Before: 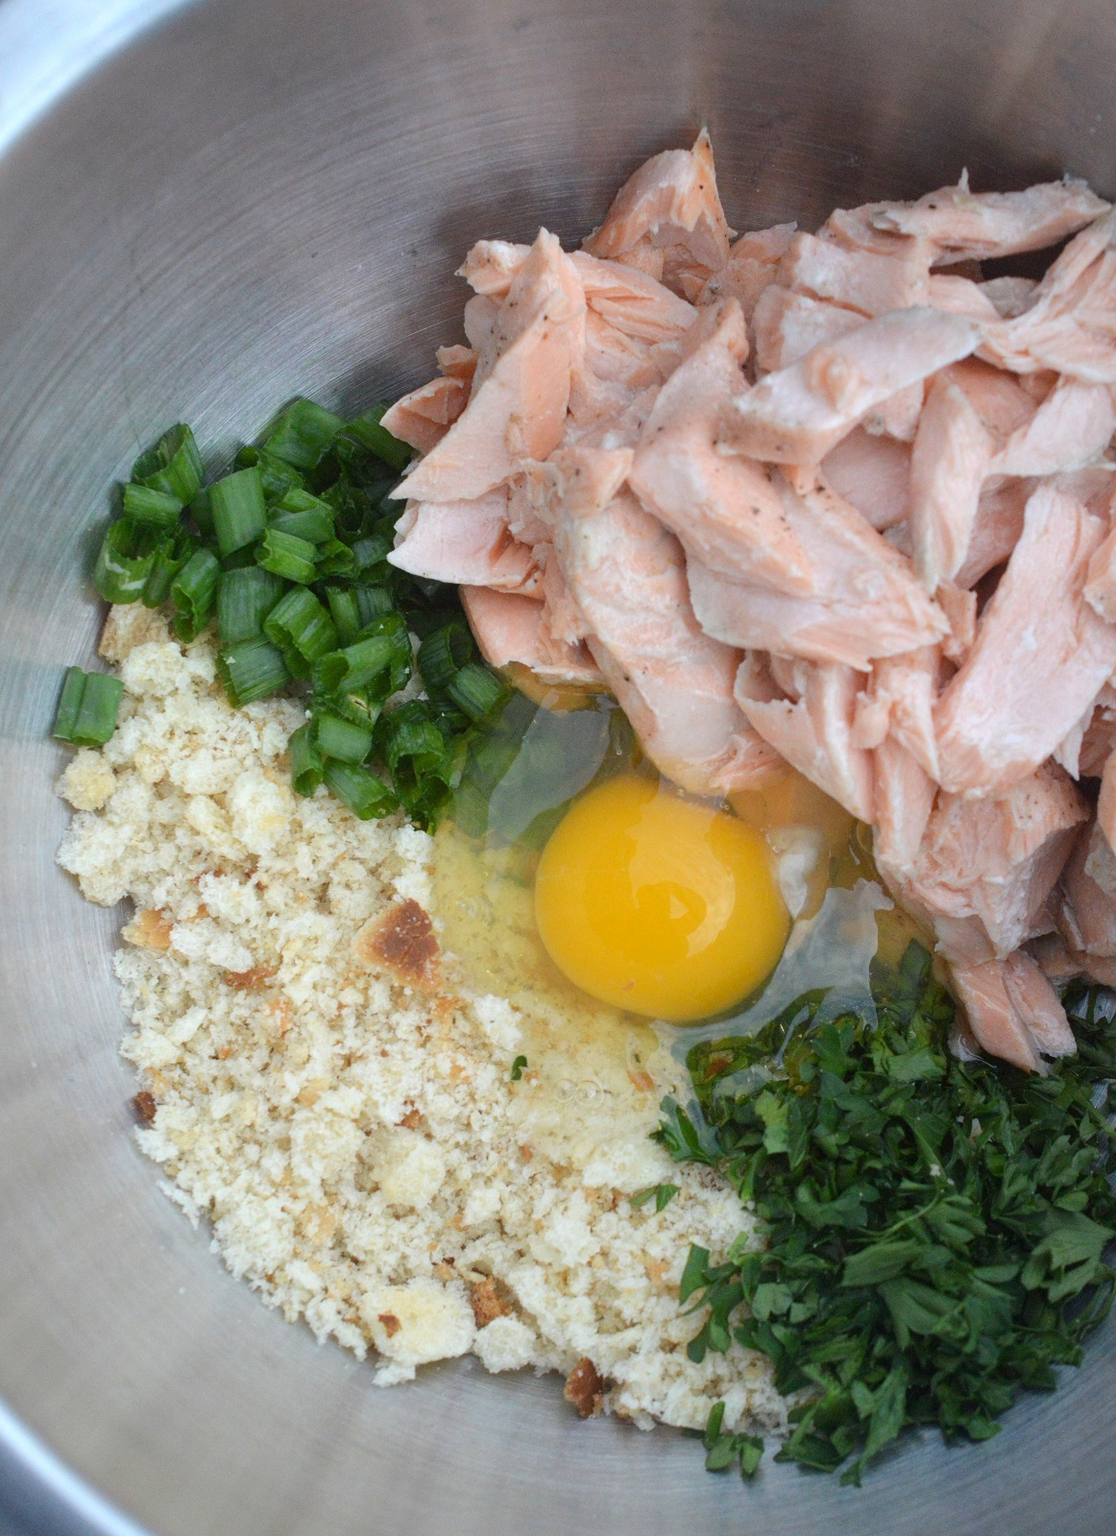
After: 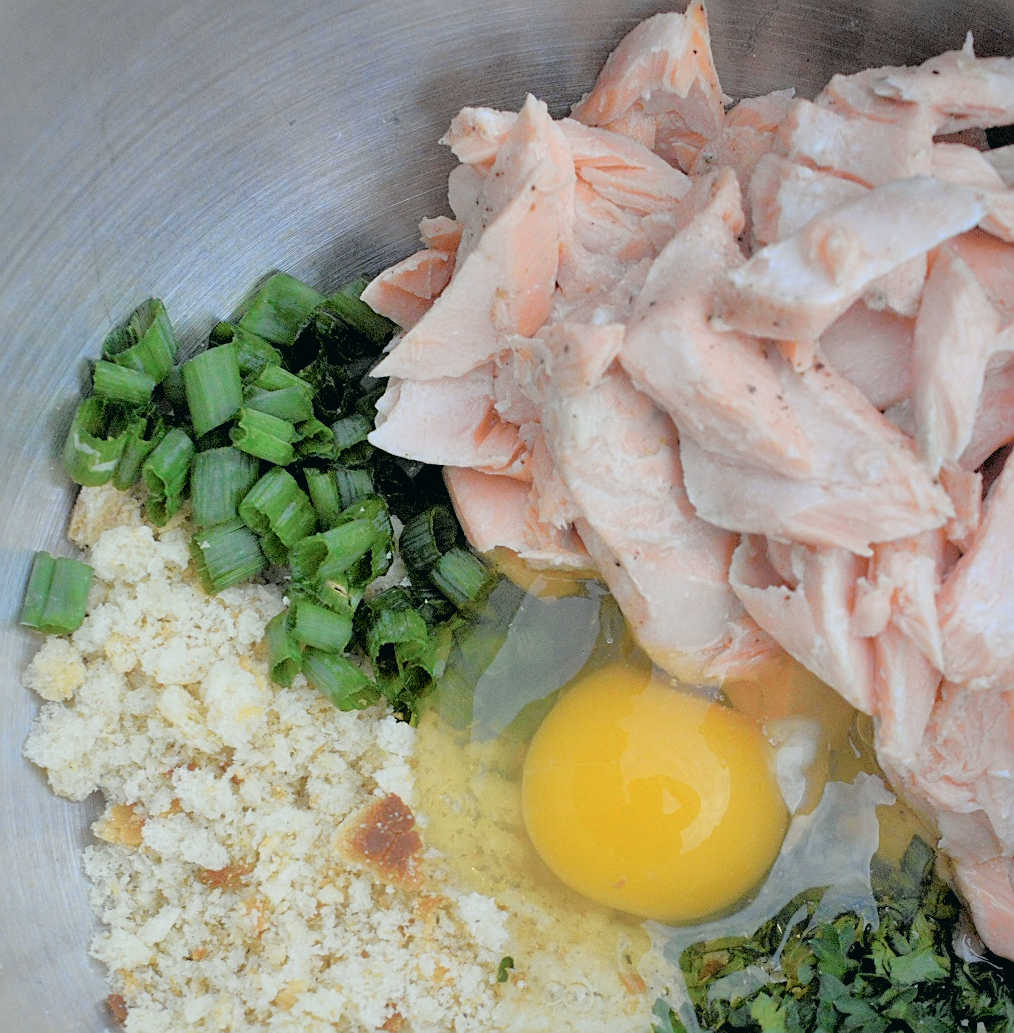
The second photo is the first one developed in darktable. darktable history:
rgb levels: preserve colors sum RGB, levels [[0.038, 0.433, 0.934], [0, 0.5, 1], [0, 0.5, 1]]
shadows and highlights: on, module defaults
sharpen: on, module defaults
crop: left 3.015%, top 8.969%, right 9.647%, bottom 26.457%
tone curve: curves: ch0 [(0.014, 0.013) (0.088, 0.043) (0.208, 0.176) (0.257, 0.267) (0.406, 0.483) (0.489, 0.556) (0.667, 0.73) (0.793, 0.851) (0.994, 0.974)]; ch1 [(0, 0) (0.161, 0.092) (0.35, 0.33) (0.392, 0.392) (0.457, 0.467) (0.505, 0.497) (0.537, 0.518) (0.553, 0.53) (0.58, 0.567) (0.739, 0.697) (1, 1)]; ch2 [(0, 0) (0.346, 0.362) (0.448, 0.419) (0.502, 0.499) (0.533, 0.517) (0.556, 0.533) (0.629, 0.619) (0.717, 0.678) (1, 1)], color space Lab, independent channels, preserve colors none
